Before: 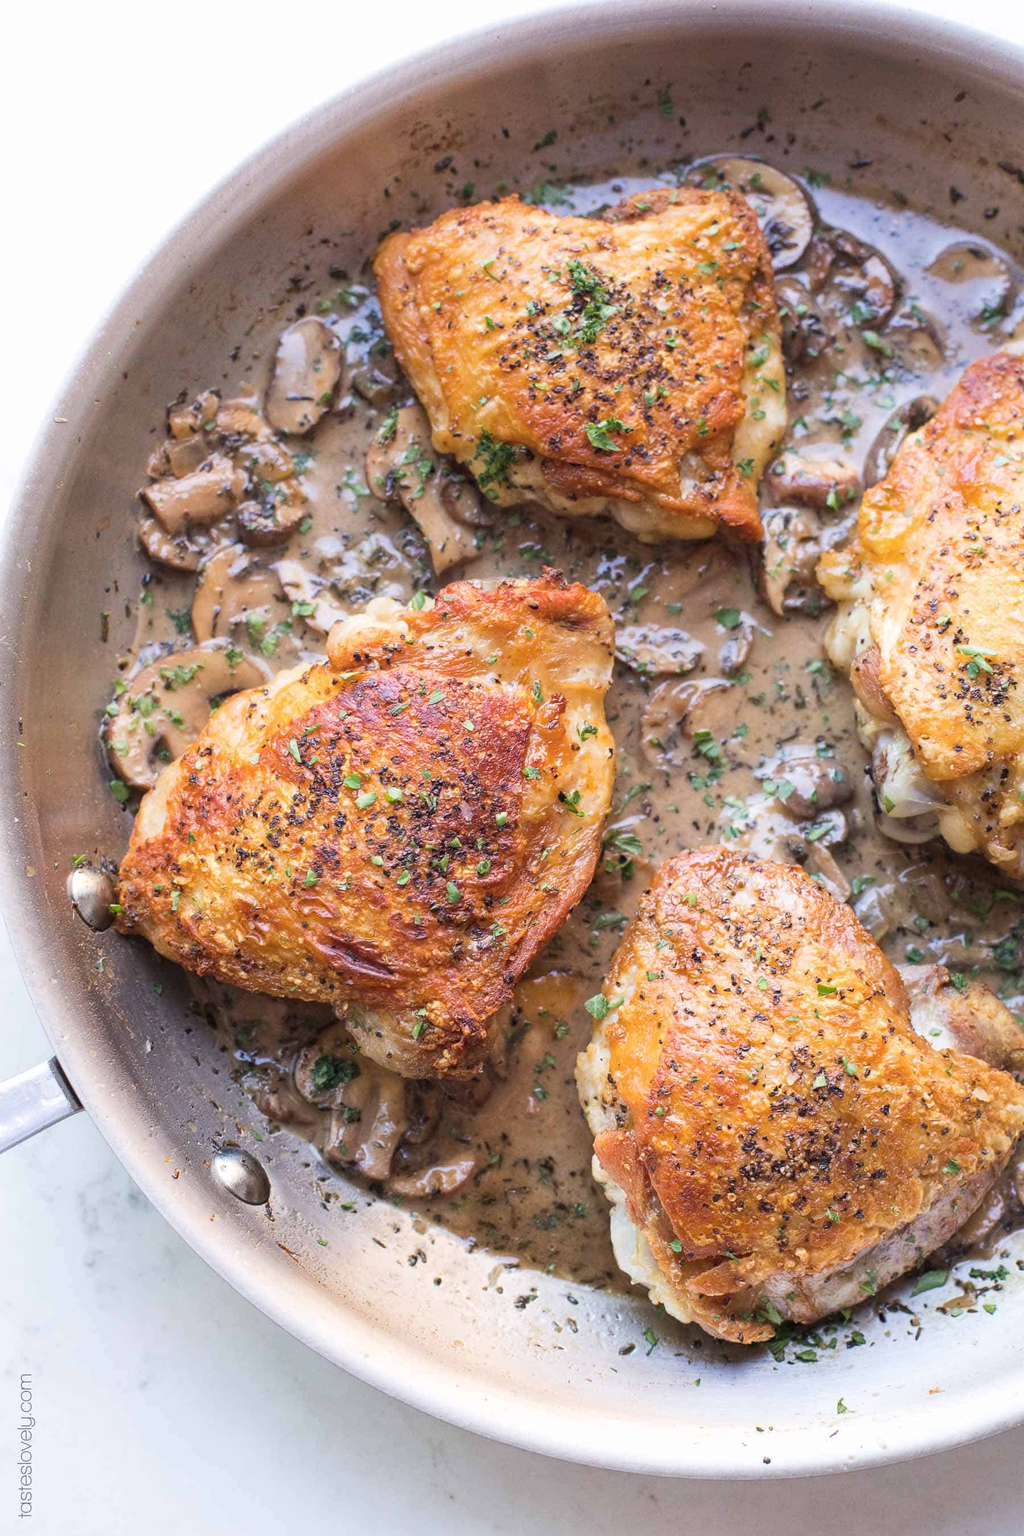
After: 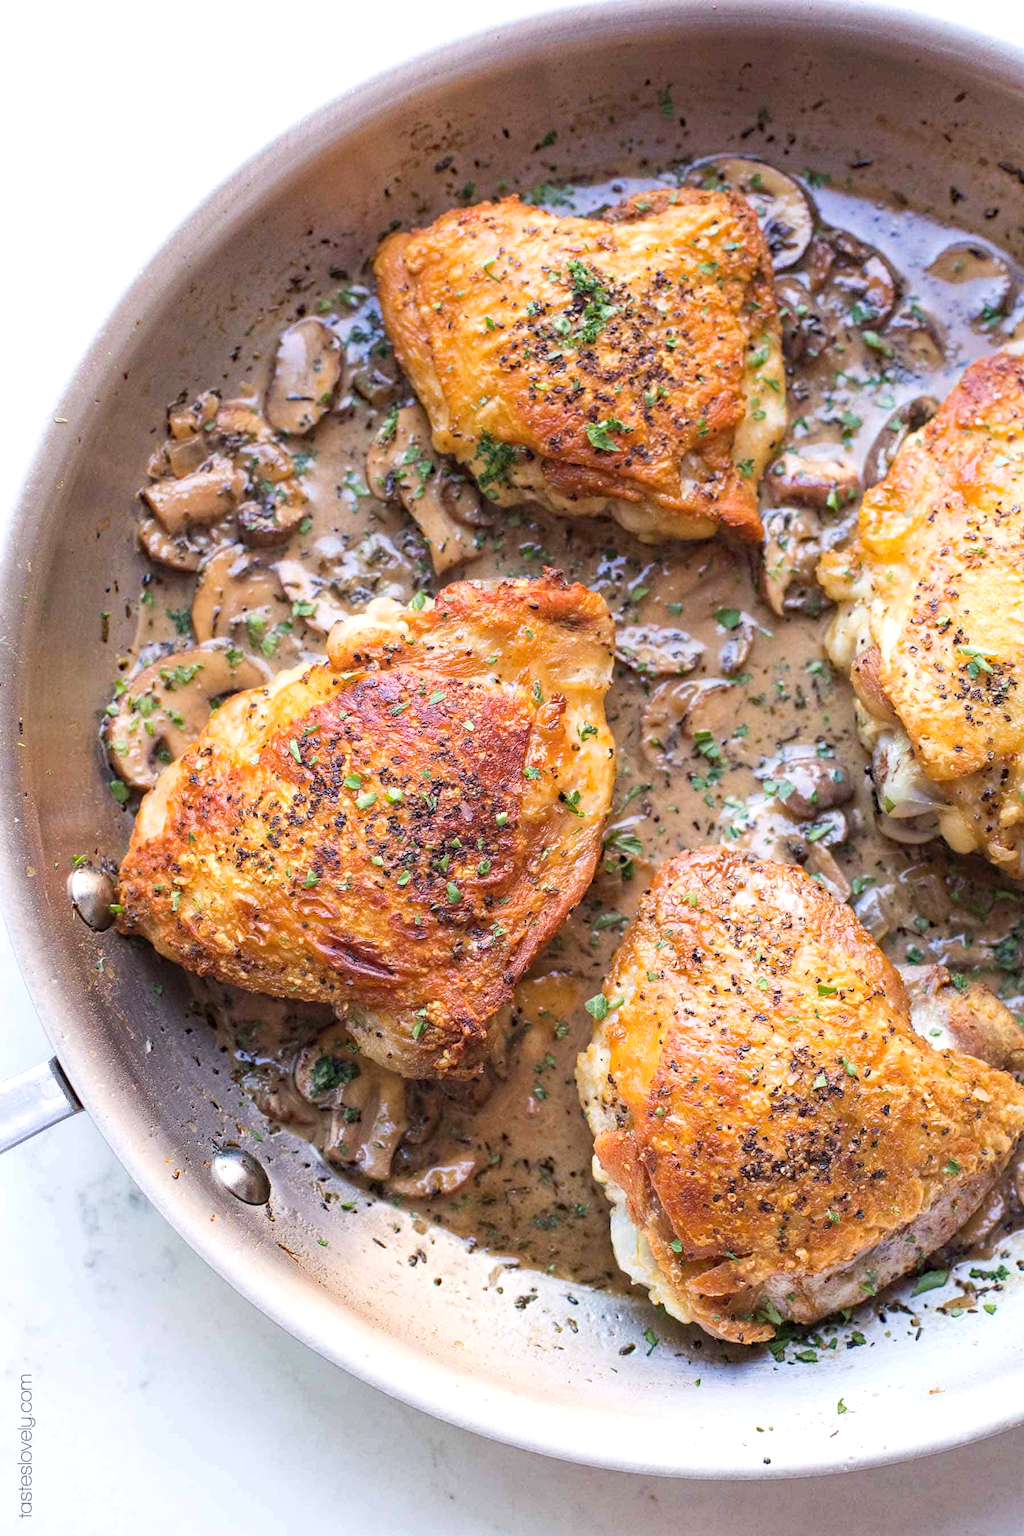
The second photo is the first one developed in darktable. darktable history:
haze removal: strength 0.29, distance 0.25, compatibility mode true, adaptive false
exposure: exposure 0.207 EV, compensate highlight preservation false
